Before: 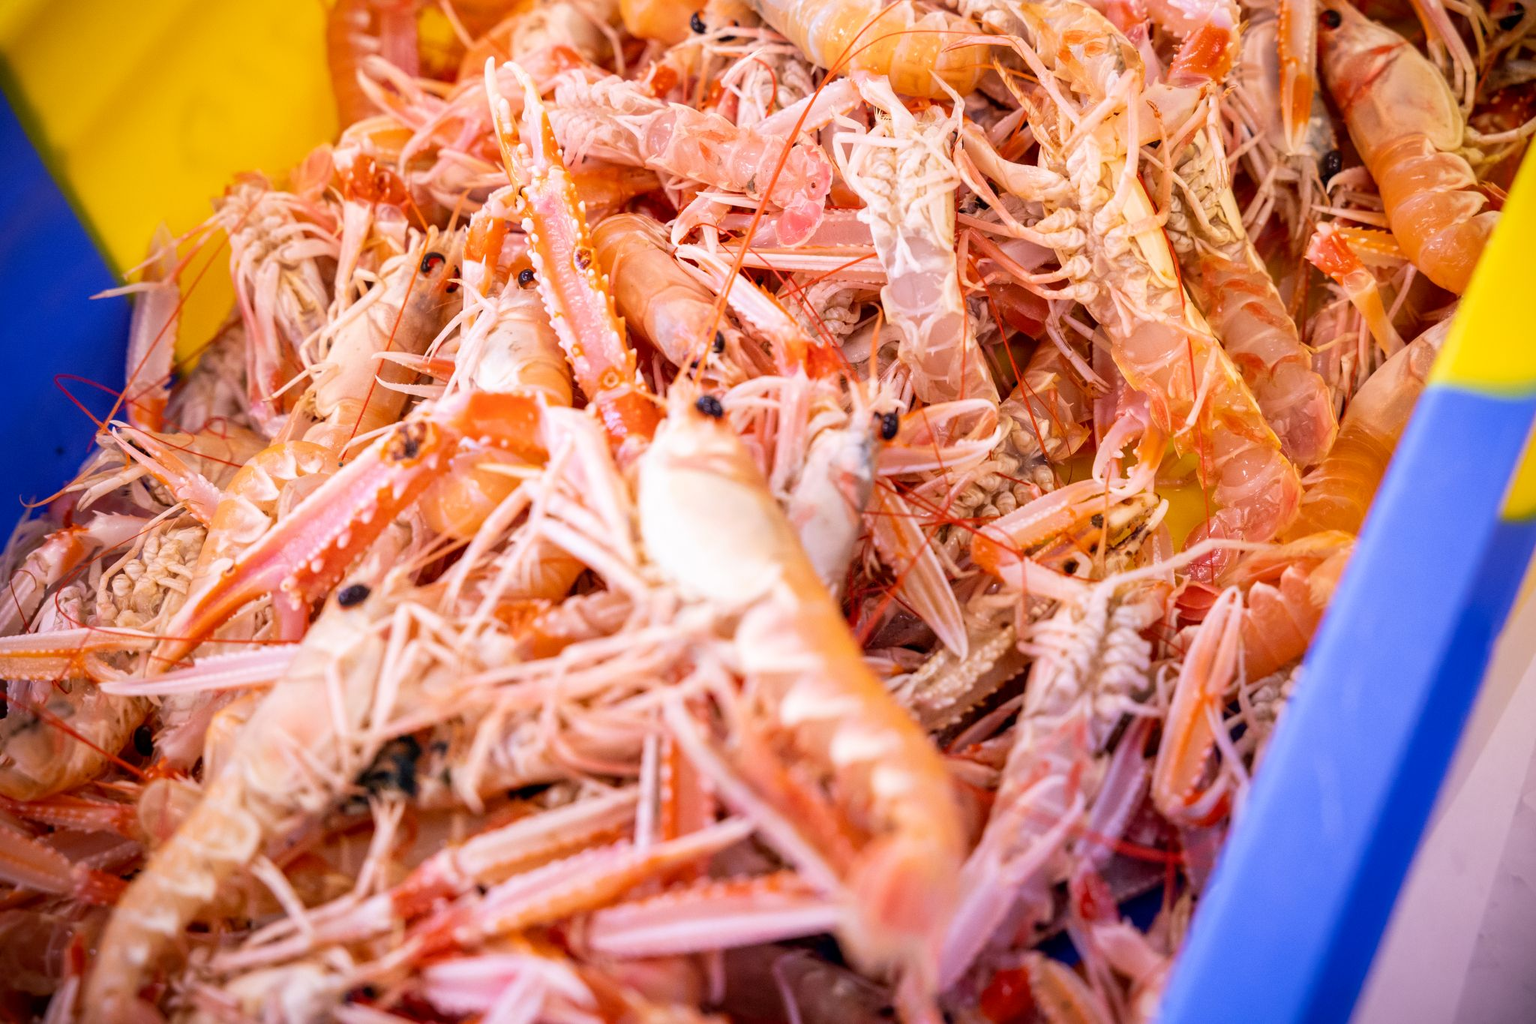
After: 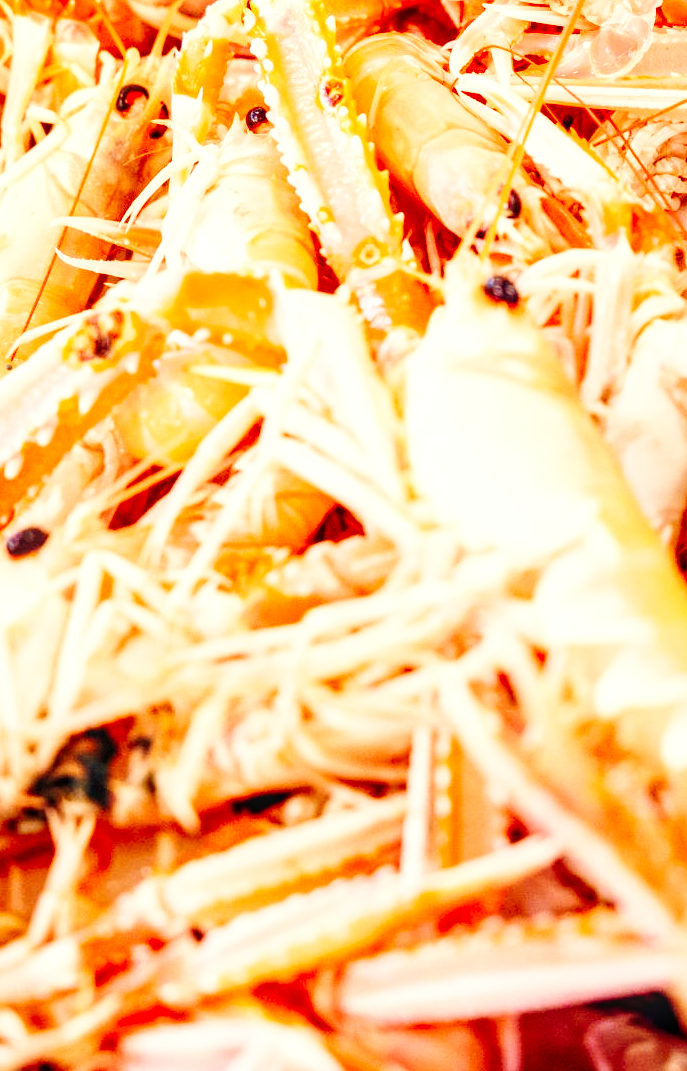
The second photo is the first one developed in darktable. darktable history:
white balance: red 1.08, blue 0.791
crop and rotate: left 21.77%, top 18.528%, right 44.676%, bottom 2.997%
local contrast: on, module defaults
base curve: curves: ch0 [(0, 0) (0, 0) (0.002, 0.001) (0.008, 0.003) (0.019, 0.011) (0.037, 0.037) (0.064, 0.11) (0.102, 0.232) (0.152, 0.379) (0.216, 0.524) (0.296, 0.665) (0.394, 0.789) (0.512, 0.881) (0.651, 0.945) (0.813, 0.986) (1, 1)], preserve colors none
rgb curve: curves: ch0 [(0, 0) (0.093, 0.159) (0.241, 0.265) (0.414, 0.42) (1, 1)], compensate middle gray true, preserve colors basic power
